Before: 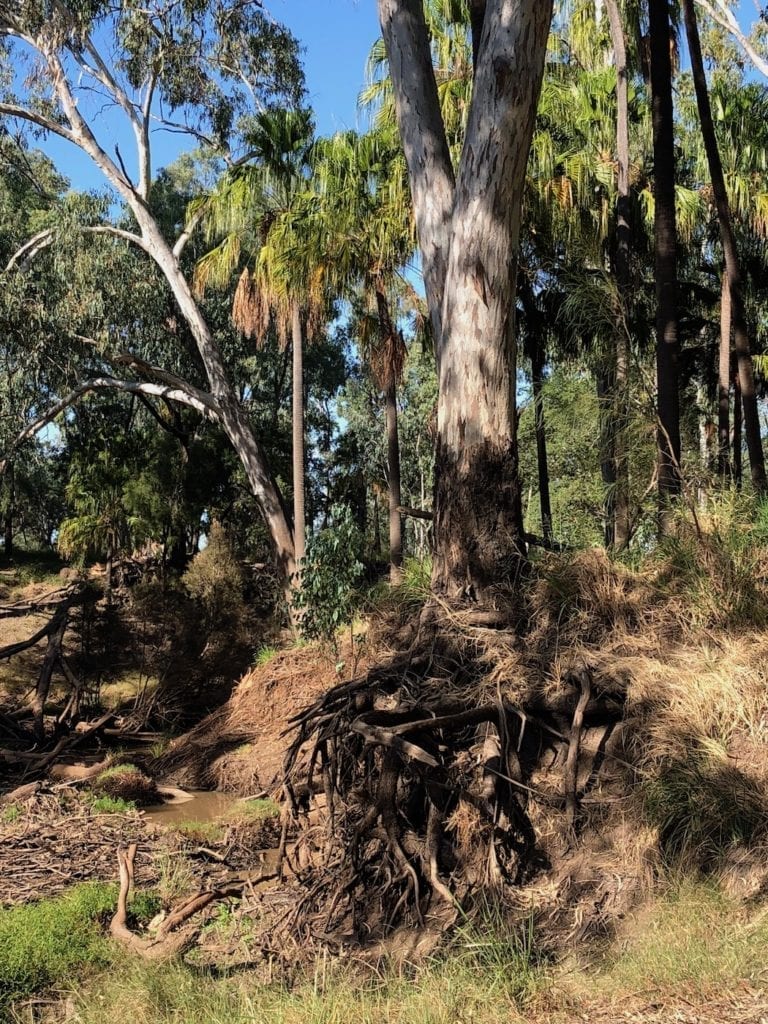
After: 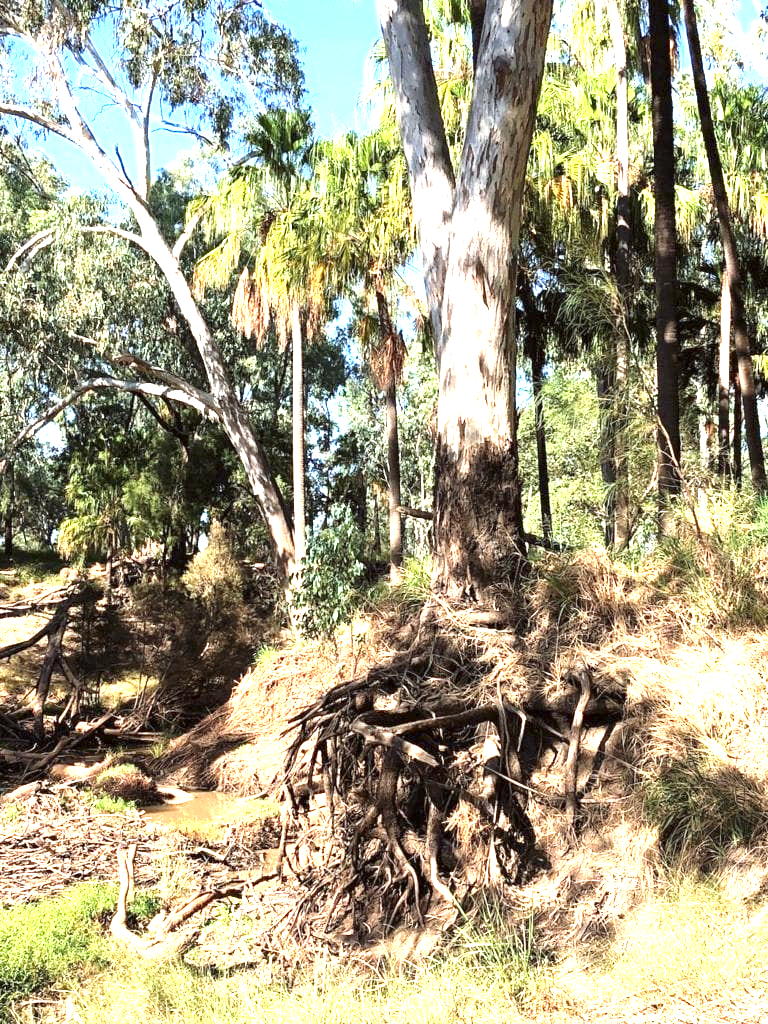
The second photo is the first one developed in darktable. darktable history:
color correction: highlights a* -2.73, highlights b* -2.09, shadows a* 2.41, shadows b* 2.73
exposure: exposure 2.003 EV, compensate highlight preservation false
